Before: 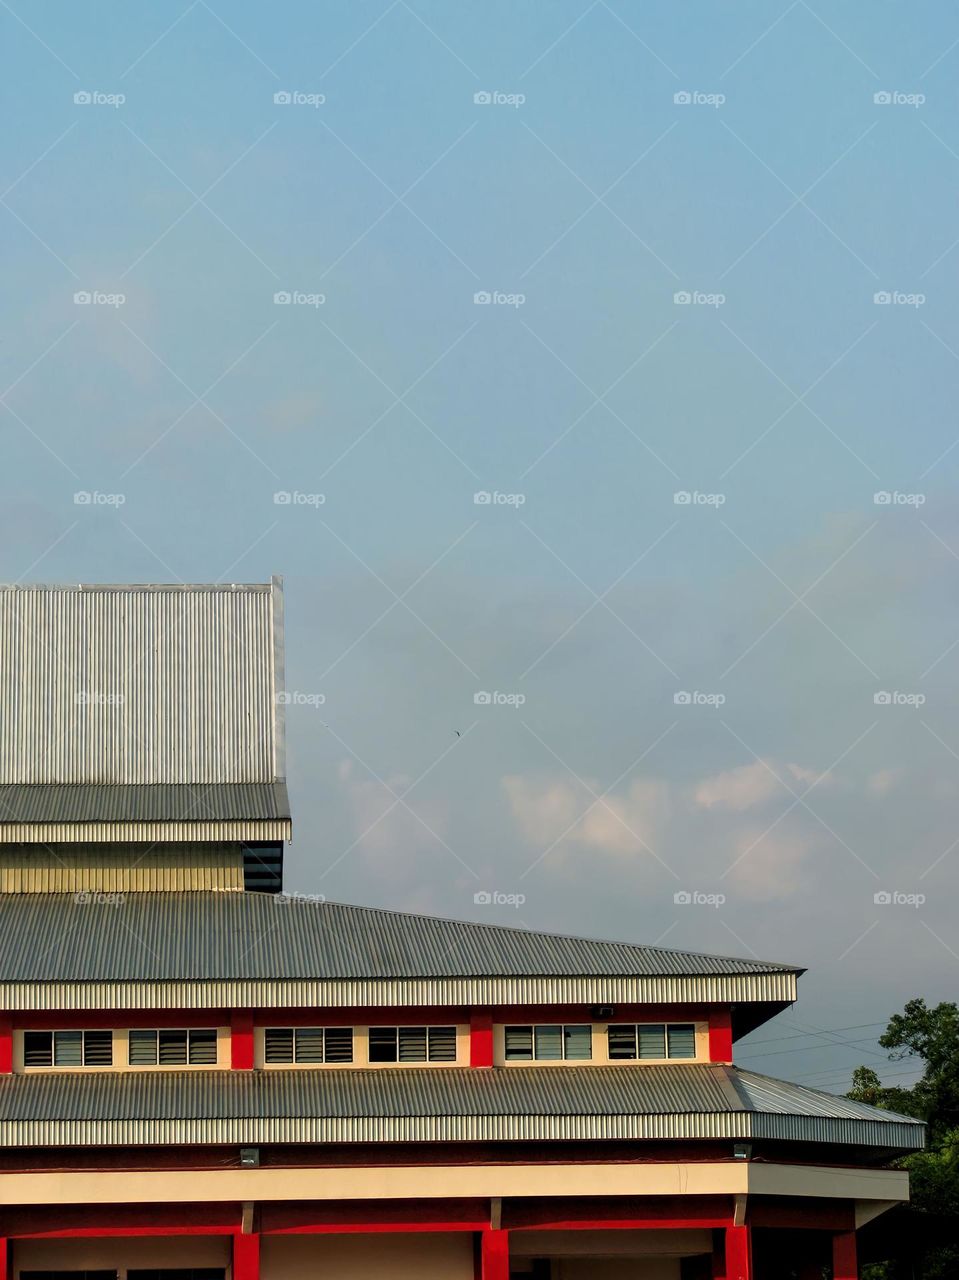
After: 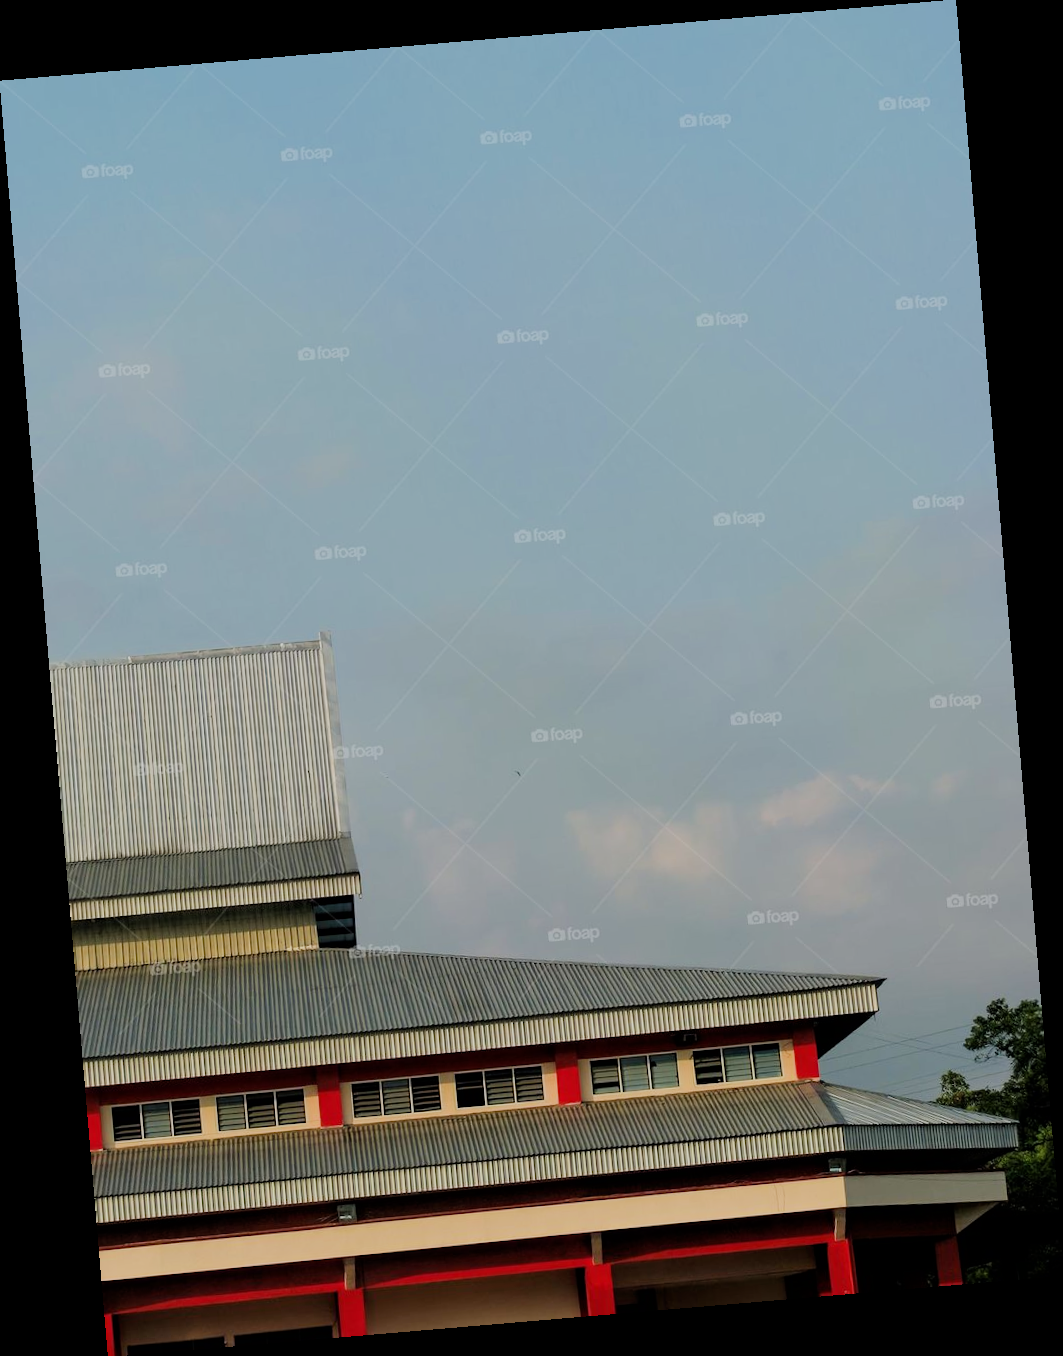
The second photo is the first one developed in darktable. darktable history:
filmic rgb: black relative exposure -16 EV, white relative exposure 6.12 EV, hardness 5.22
rotate and perspective: rotation -4.86°, automatic cropping off
